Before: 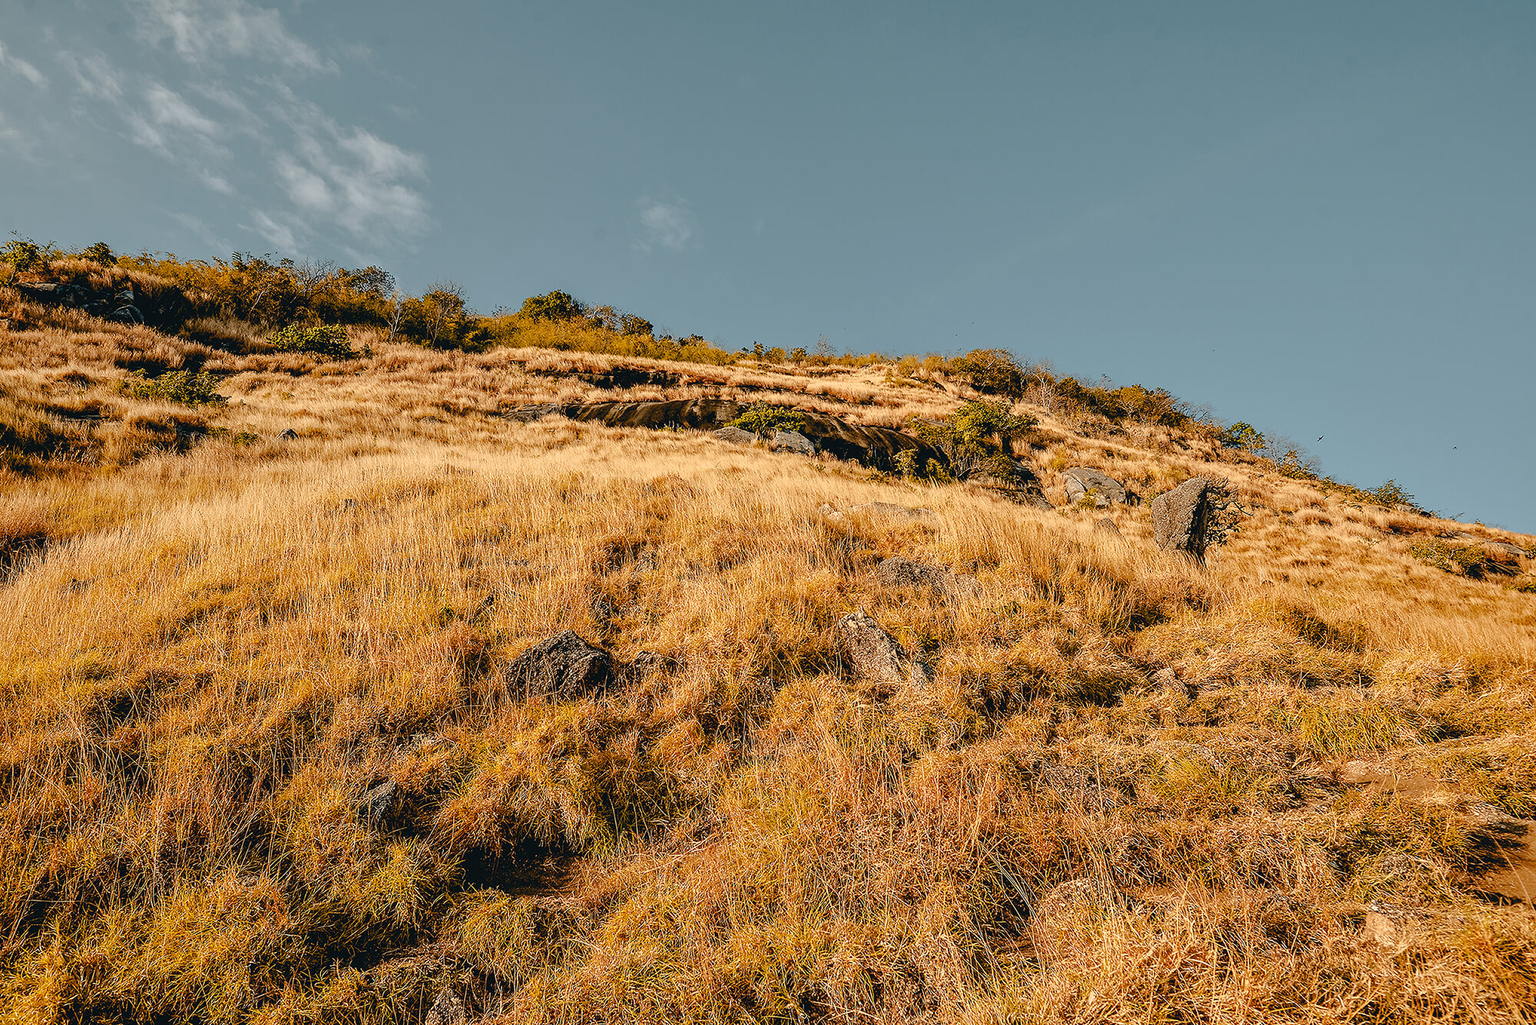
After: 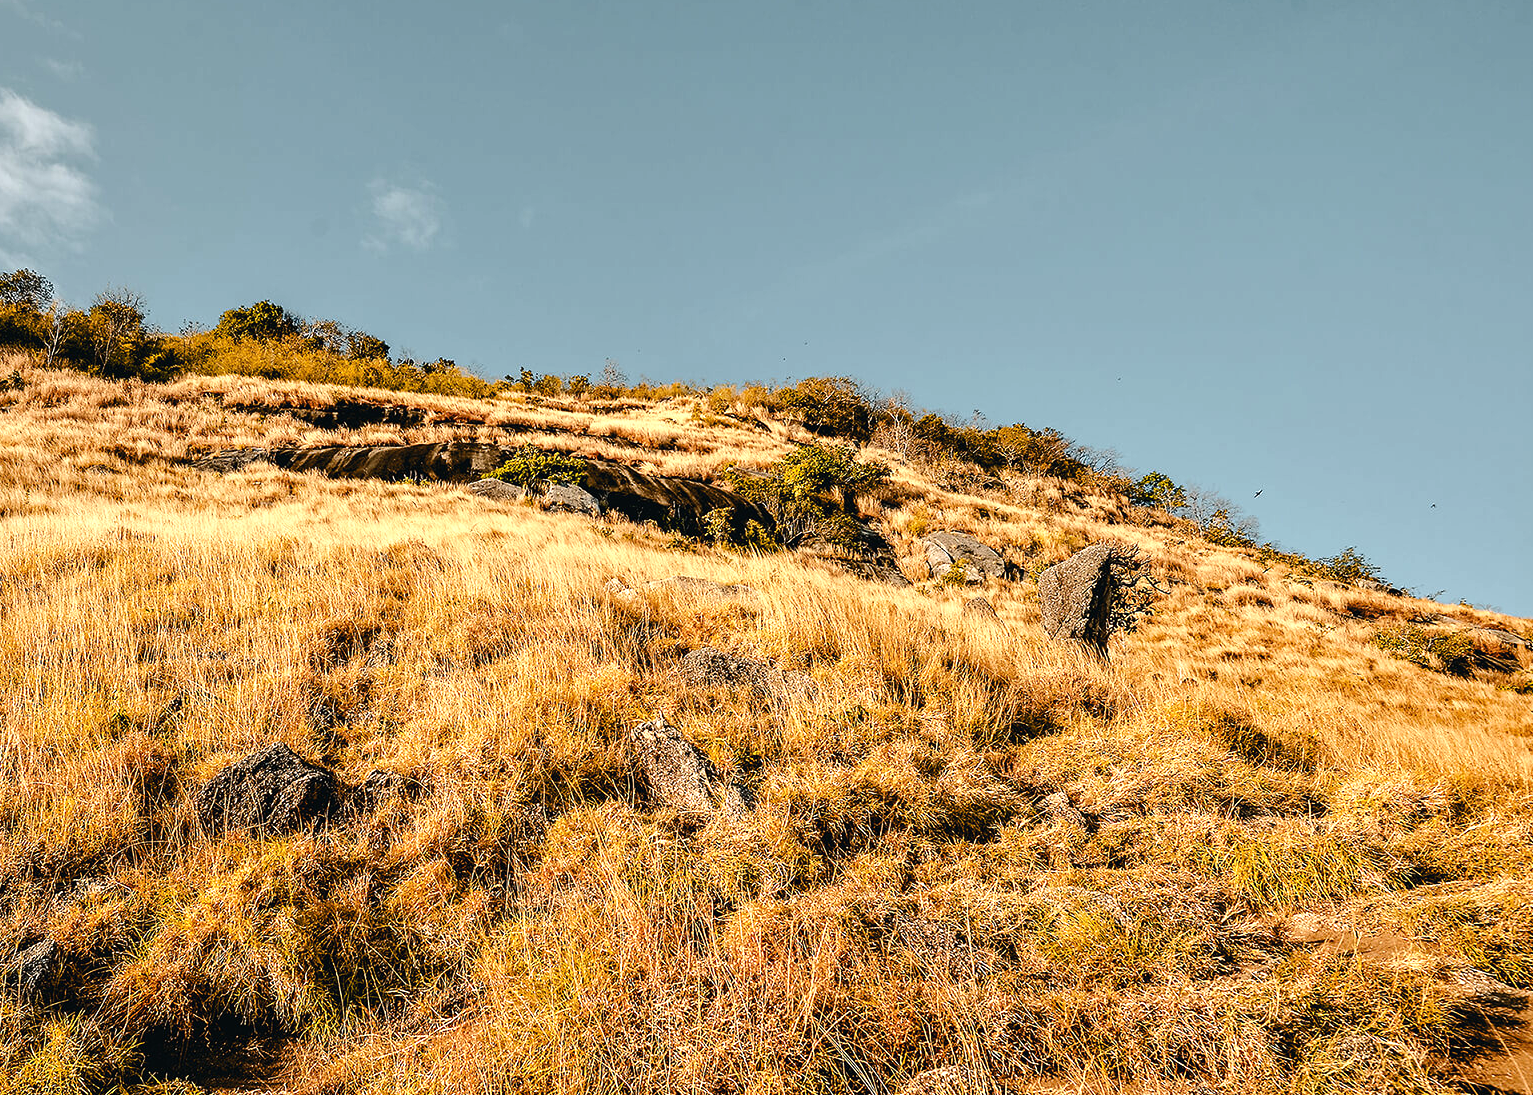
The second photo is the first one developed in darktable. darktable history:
crop: left 23.095%, top 5.827%, bottom 11.854%
tone equalizer: -8 EV -0.75 EV, -7 EV -0.7 EV, -6 EV -0.6 EV, -5 EV -0.4 EV, -3 EV 0.4 EV, -2 EV 0.6 EV, -1 EV 0.7 EV, +0 EV 0.75 EV, edges refinement/feathering 500, mask exposure compensation -1.57 EV, preserve details no
